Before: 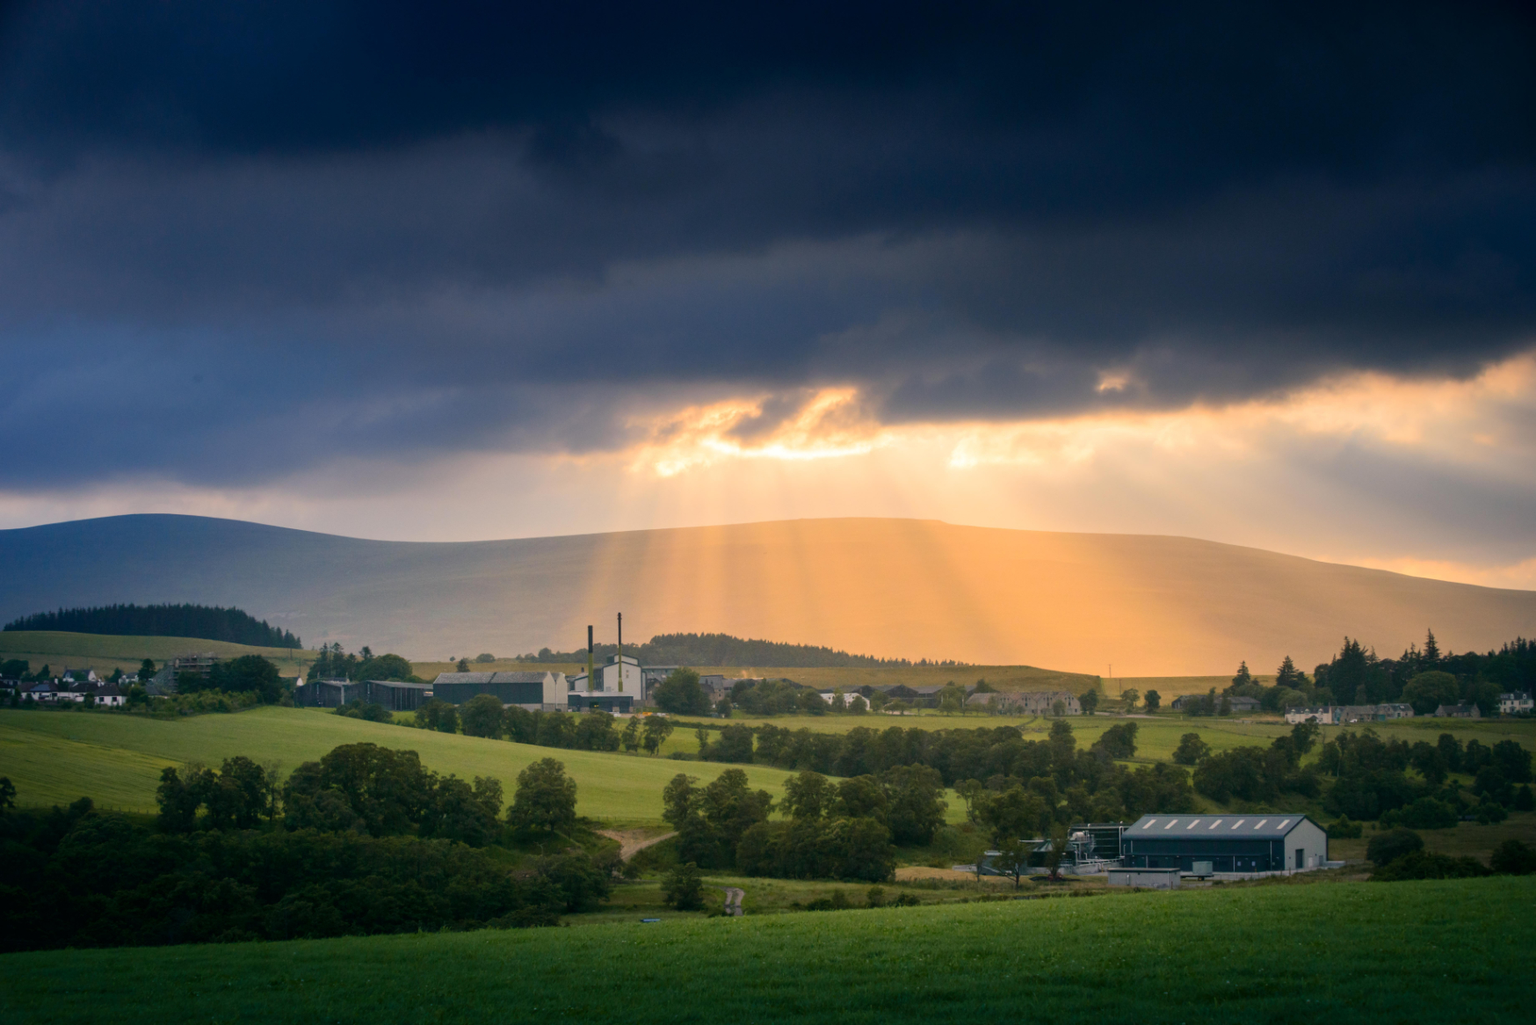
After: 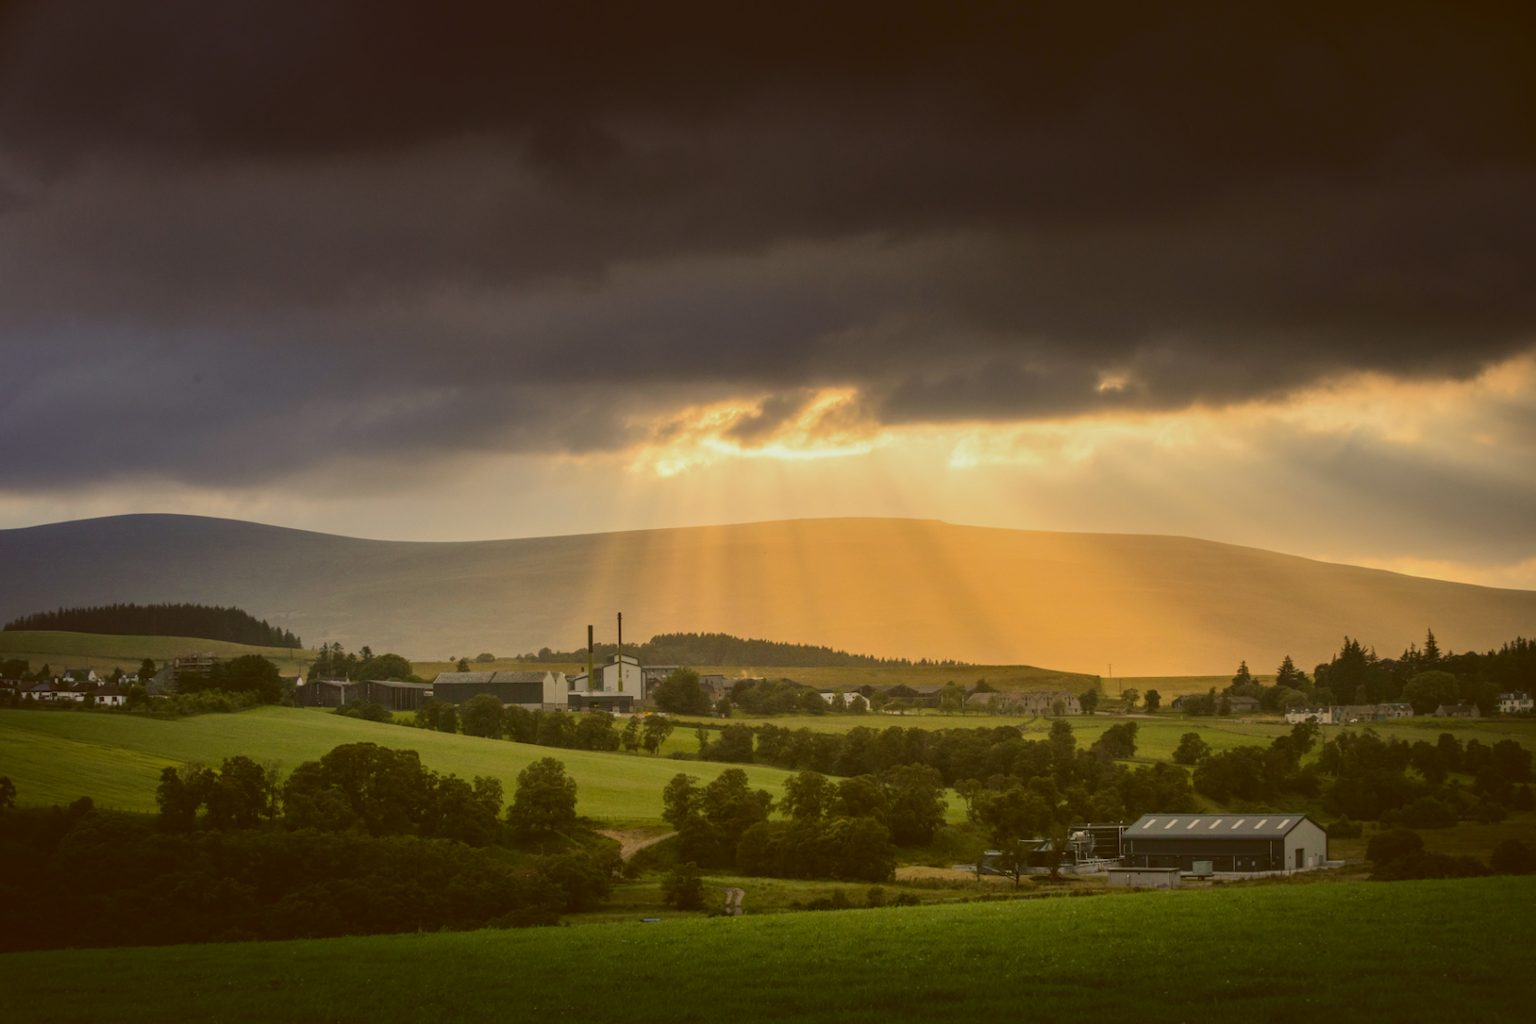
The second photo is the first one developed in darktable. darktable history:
color correction: highlights a* -5.94, highlights b* 9.48, shadows a* 10.12, shadows b* 23.94
exposure: black level correction -0.015, exposure -0.5 EV, compensate highlight preservation false
local contrast: on, module defaults
